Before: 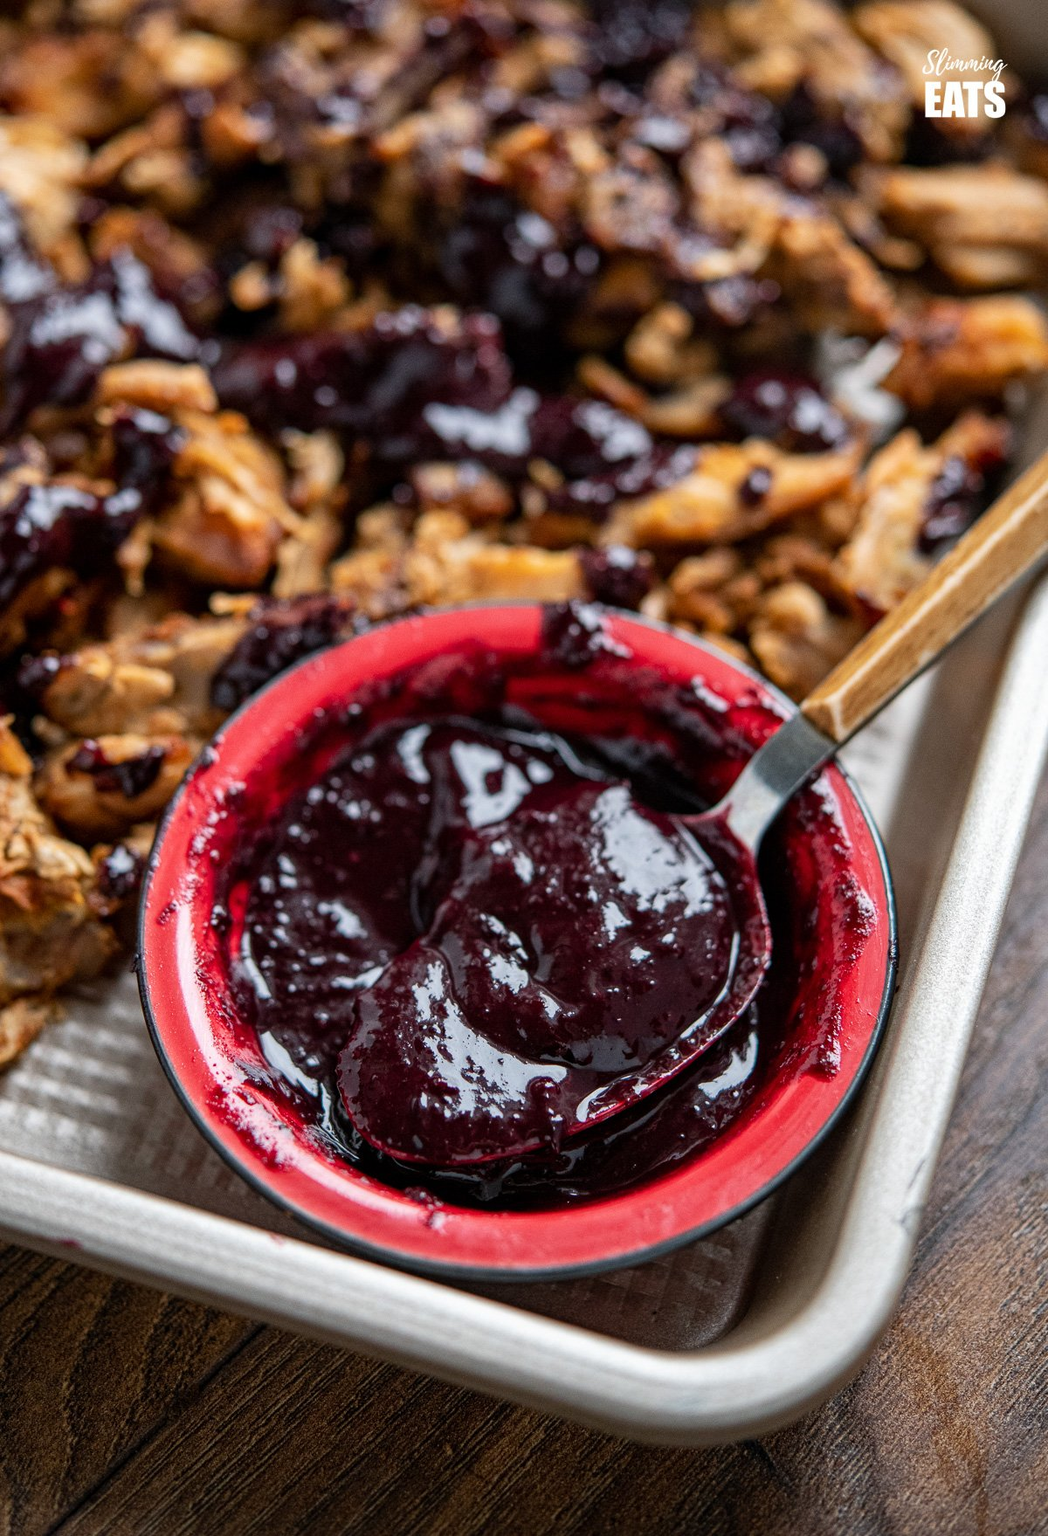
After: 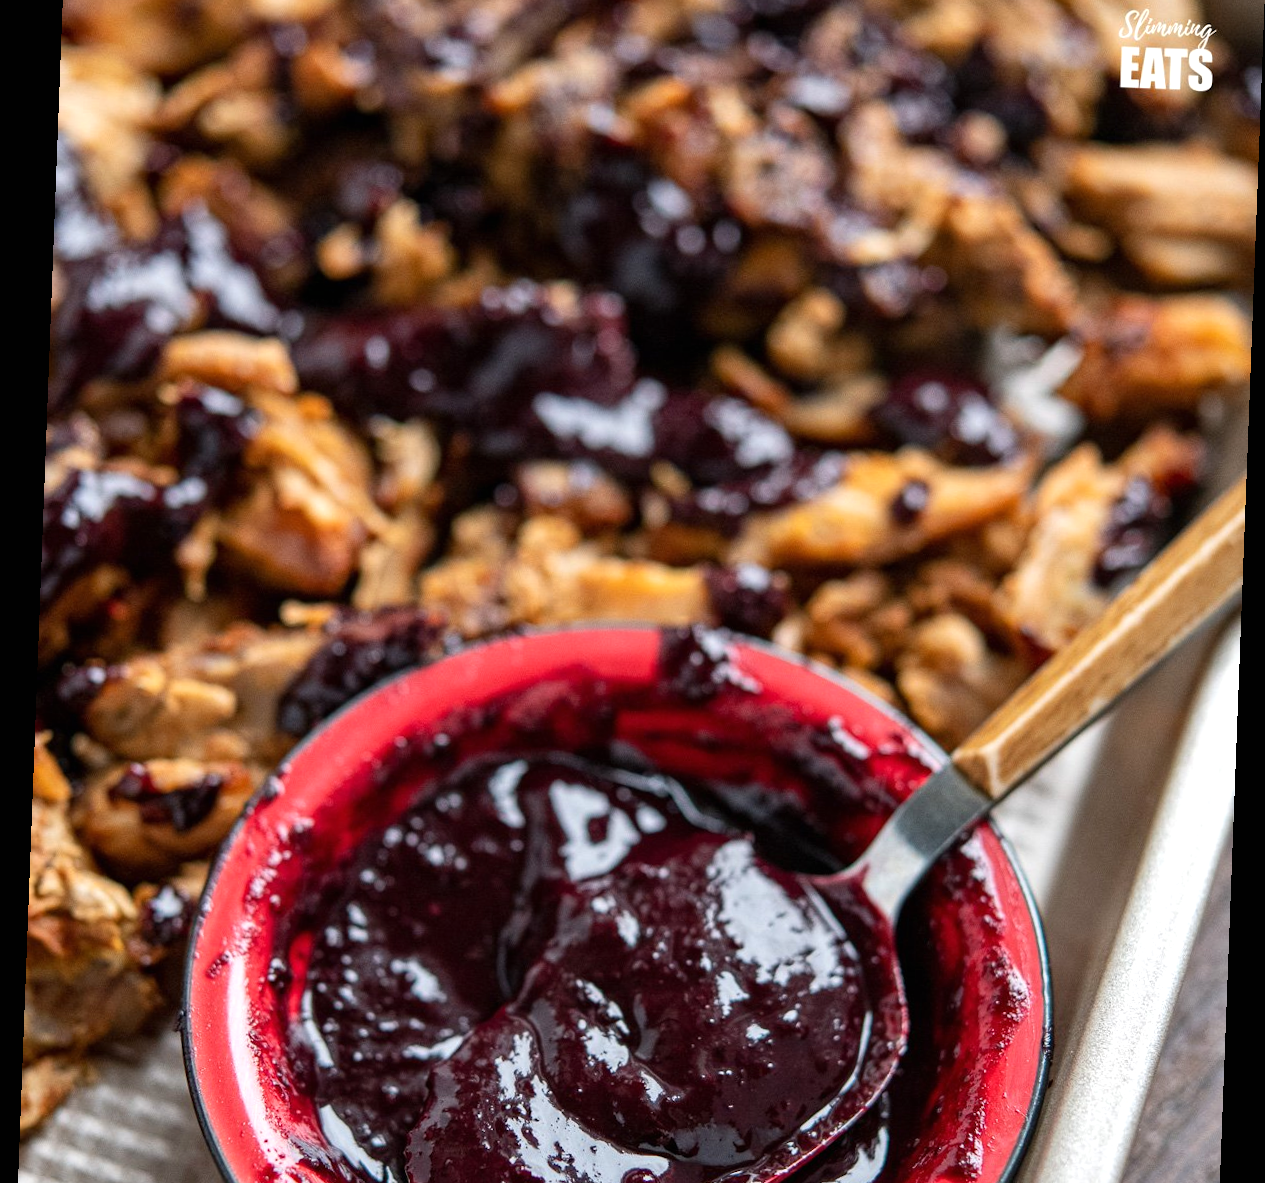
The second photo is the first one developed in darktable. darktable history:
crop and rotate: top 4.848%, bottom 29.503%
rotate and perspective: rotation 2.17°, automatic cropping off
exposure: black level correction 0, exposure 0.2 EV, compensate exposure bias true, compensate highlight preservation false
